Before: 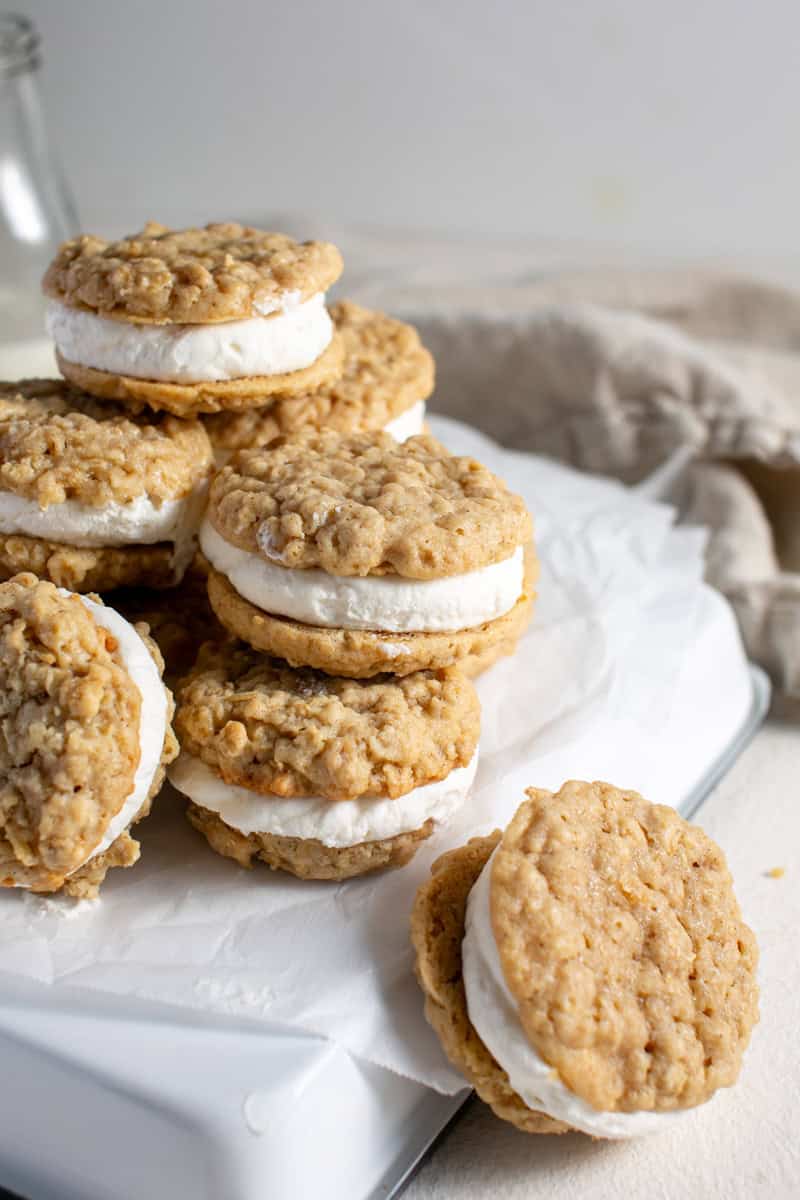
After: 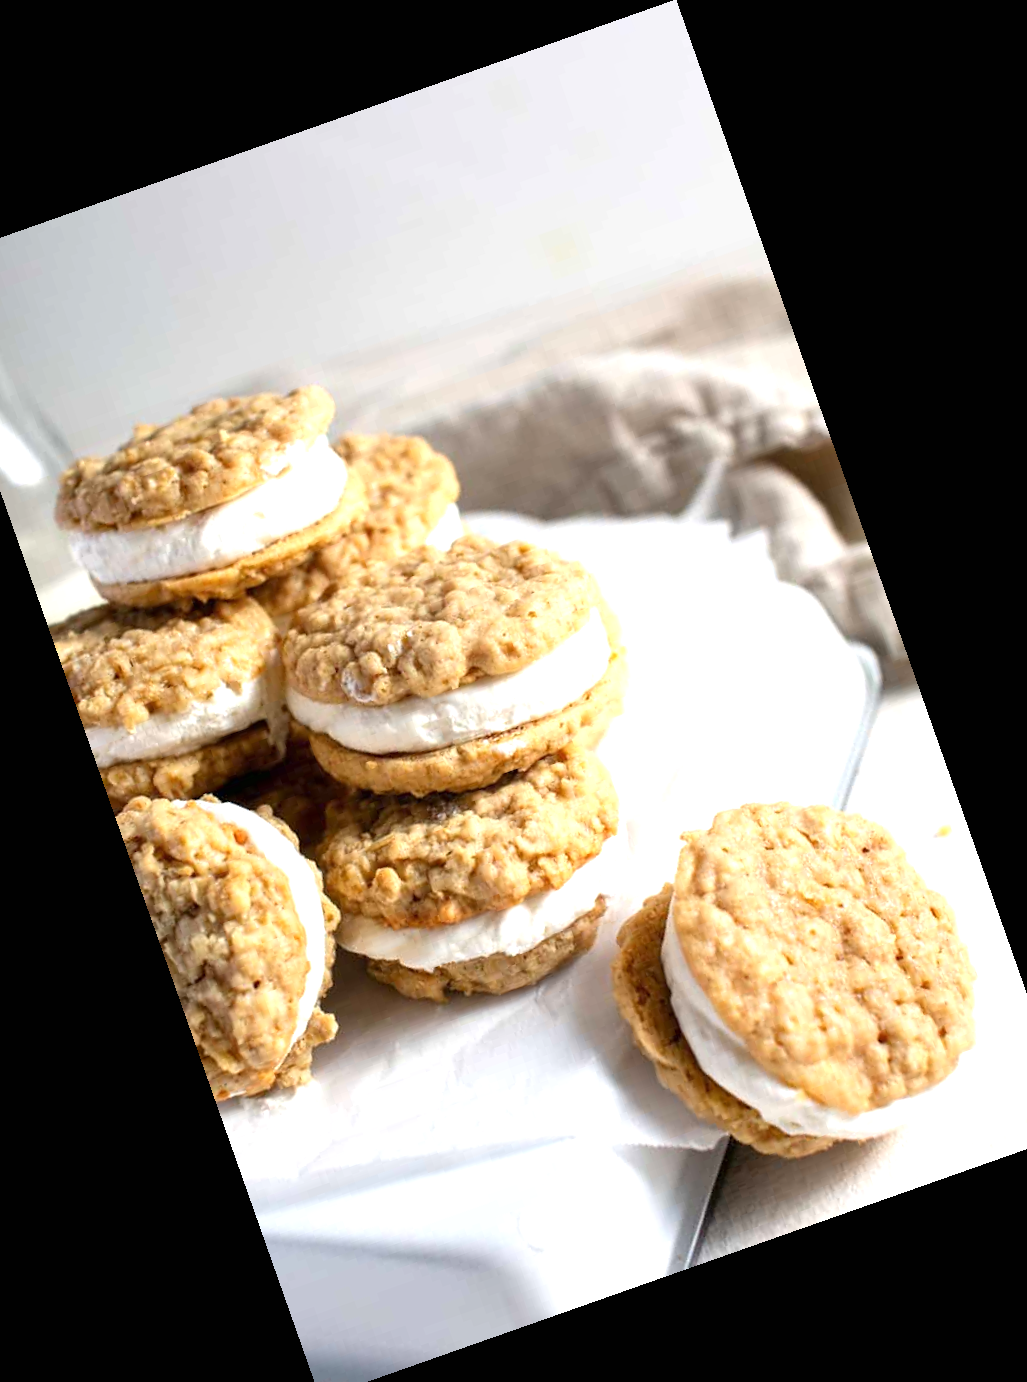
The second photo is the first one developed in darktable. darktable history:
crop and rotate: angle 19.43°, left 6.812%, right 4.125%, bottom 1.087%
exposure: black level correction 0, exposure 0.7 EV, compensate exposure bias true, compensate highlight preservation false
